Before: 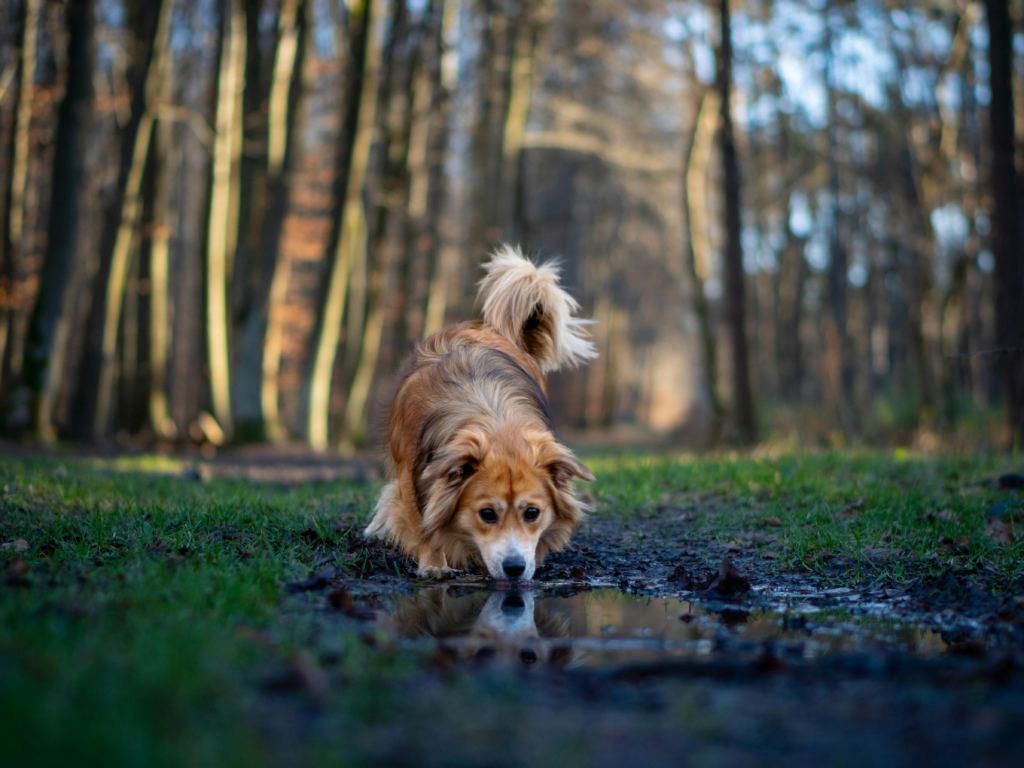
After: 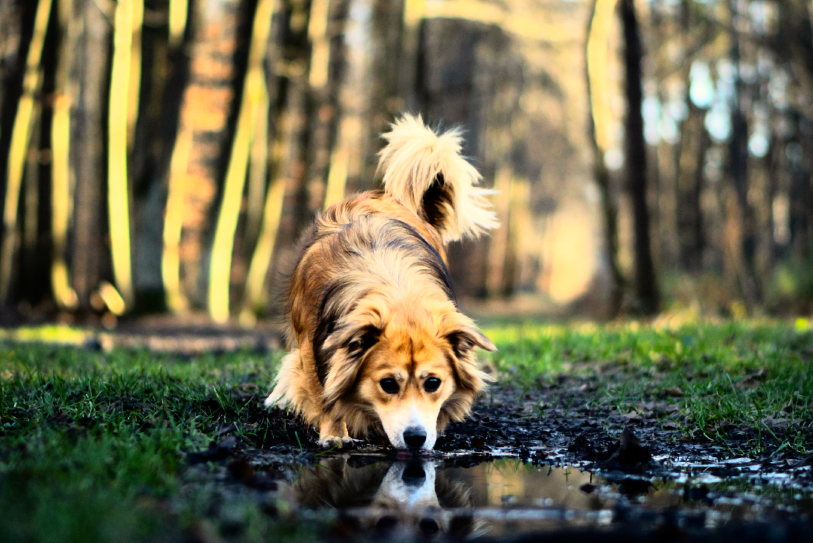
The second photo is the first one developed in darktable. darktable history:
color correction: highlights a* 1.39, highlights b* 17.83
crop: left 9.712%, top 16.928%, right 10.845%, bottom 12.332%
rgb curve: curves: ch0 [(0, 0) (0.21, 0.15) (0.24, 0.21) (0.5, 0.75) (0.75, 0.96) (0.89, 0.99) (1, 1)]; ch1 [(0, 0.02) (0.21, 0.13) (0.25, 0.2) (0.5, 0.67) (0.75, 0.9) (0.89, 0.97) (1, 1)]; ch2 [(0, 0.02) (0.21, 0.13) (0.25, 0.2) (0.5, 0.67) (0.75, 0.9) (0.89, 0.97) (1, 1)], compensate middle gray true
